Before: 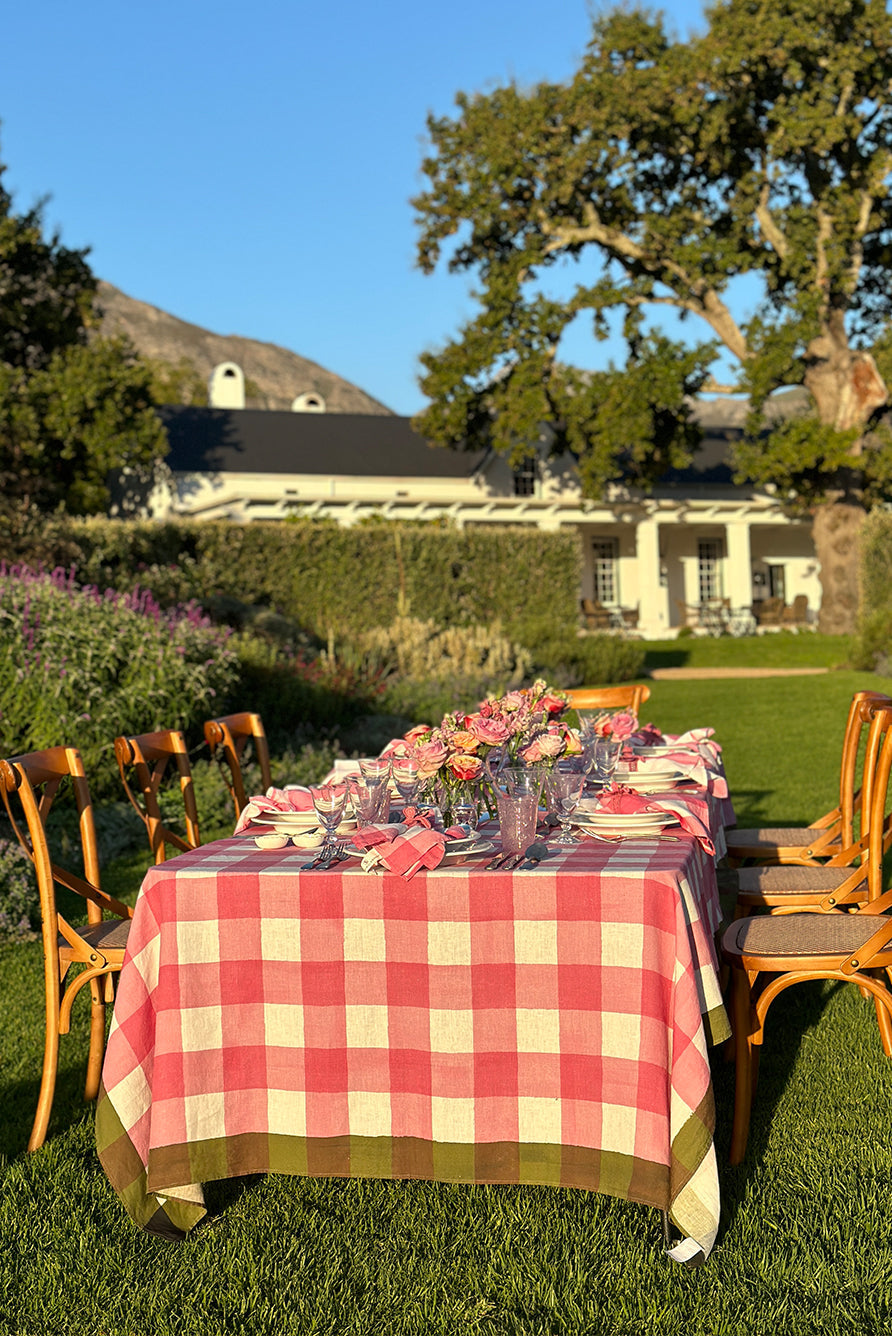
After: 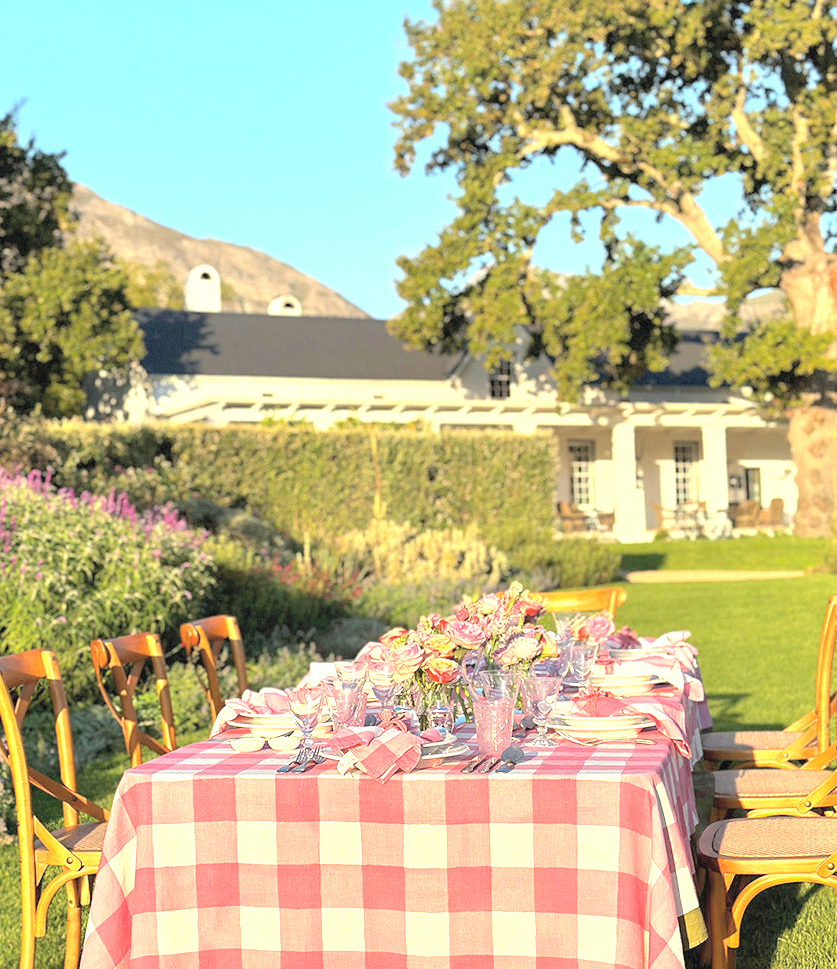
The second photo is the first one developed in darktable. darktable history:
crop: left 2.737%, top 7.287%, right 3.421%, bottom 20.179%
contrast brightness saturation: brightness 0.28
exposure: black level correction 0, exposure 1.173 EV, compensate exposure bias true, compensate highlight preservation false
